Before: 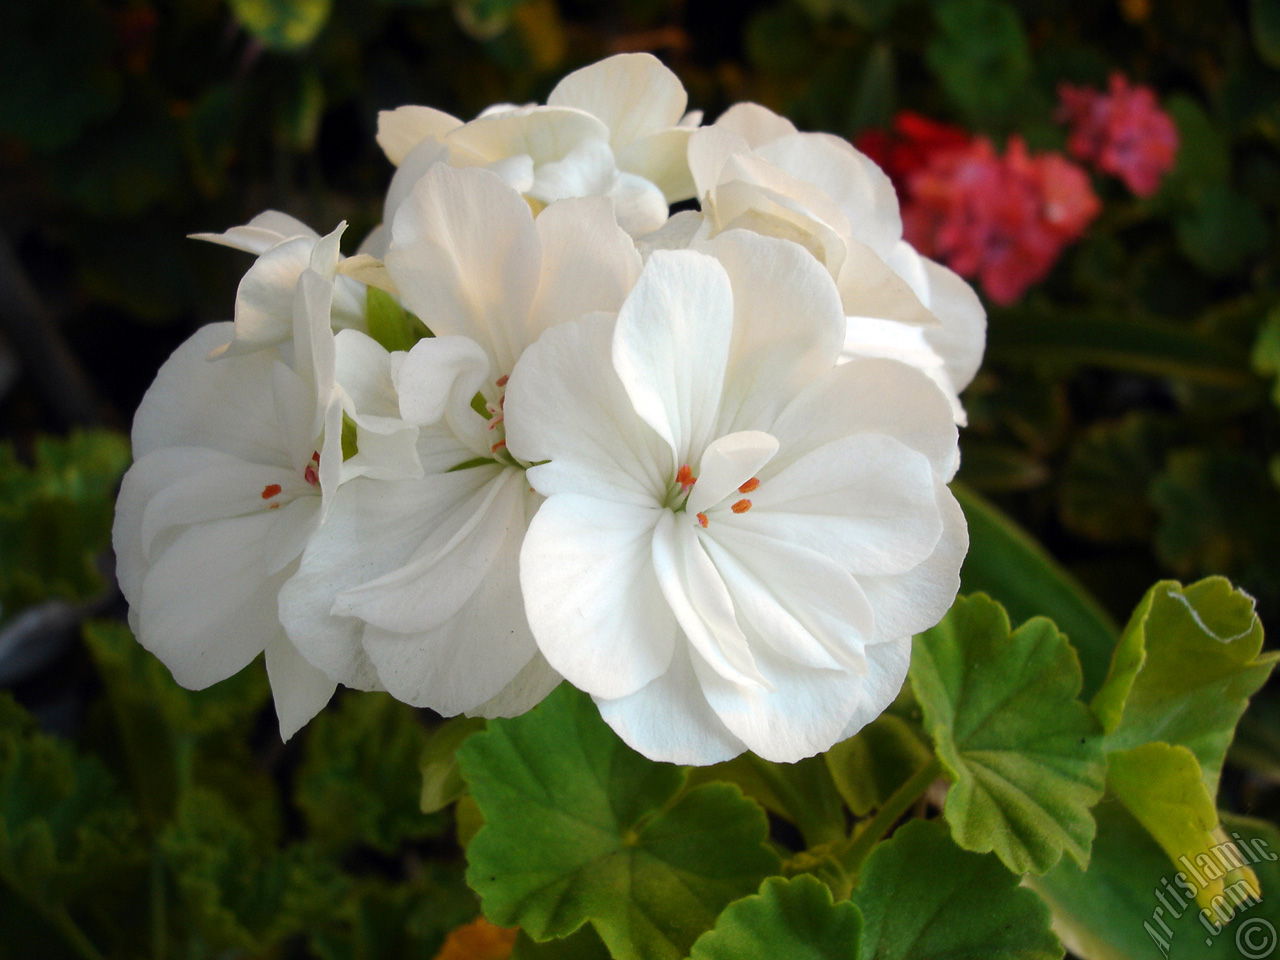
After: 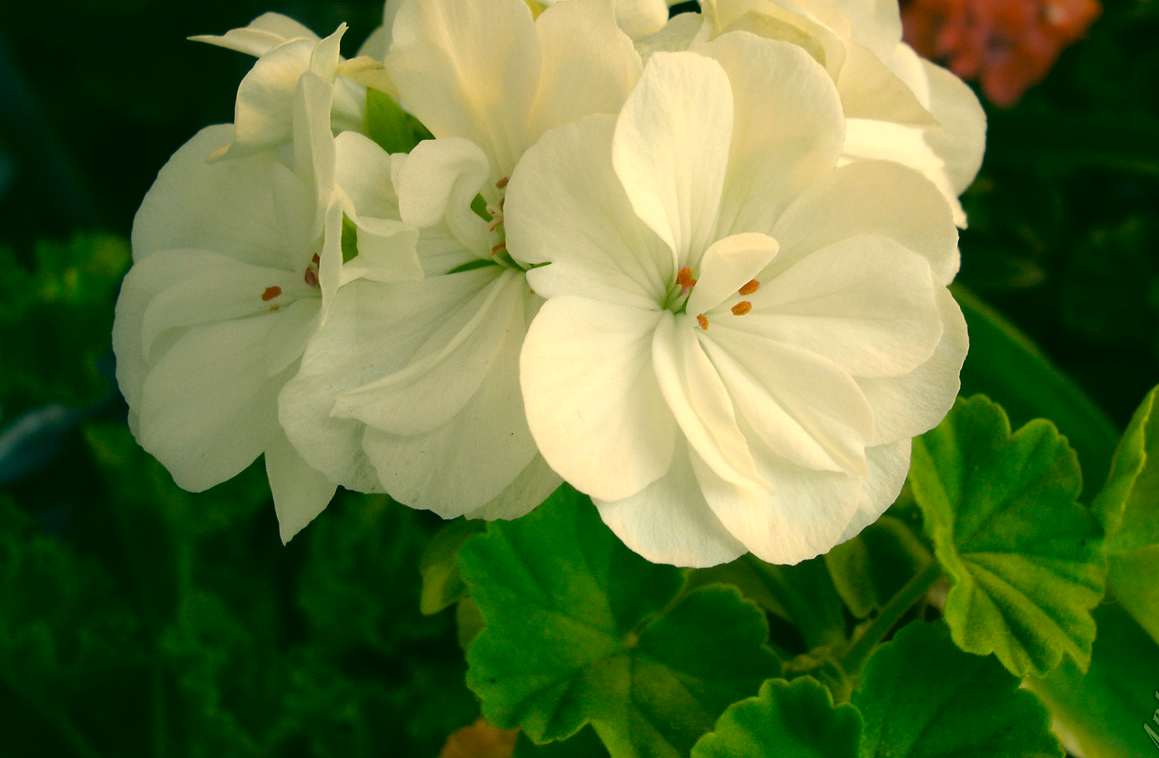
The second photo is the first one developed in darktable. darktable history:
crop: top 20.646%, right 9.427%, bottom 0.331%
color correction: highlights a* 5.65, highlights b* 33.62, shadows a* -26.46, shadows b* 3.72
